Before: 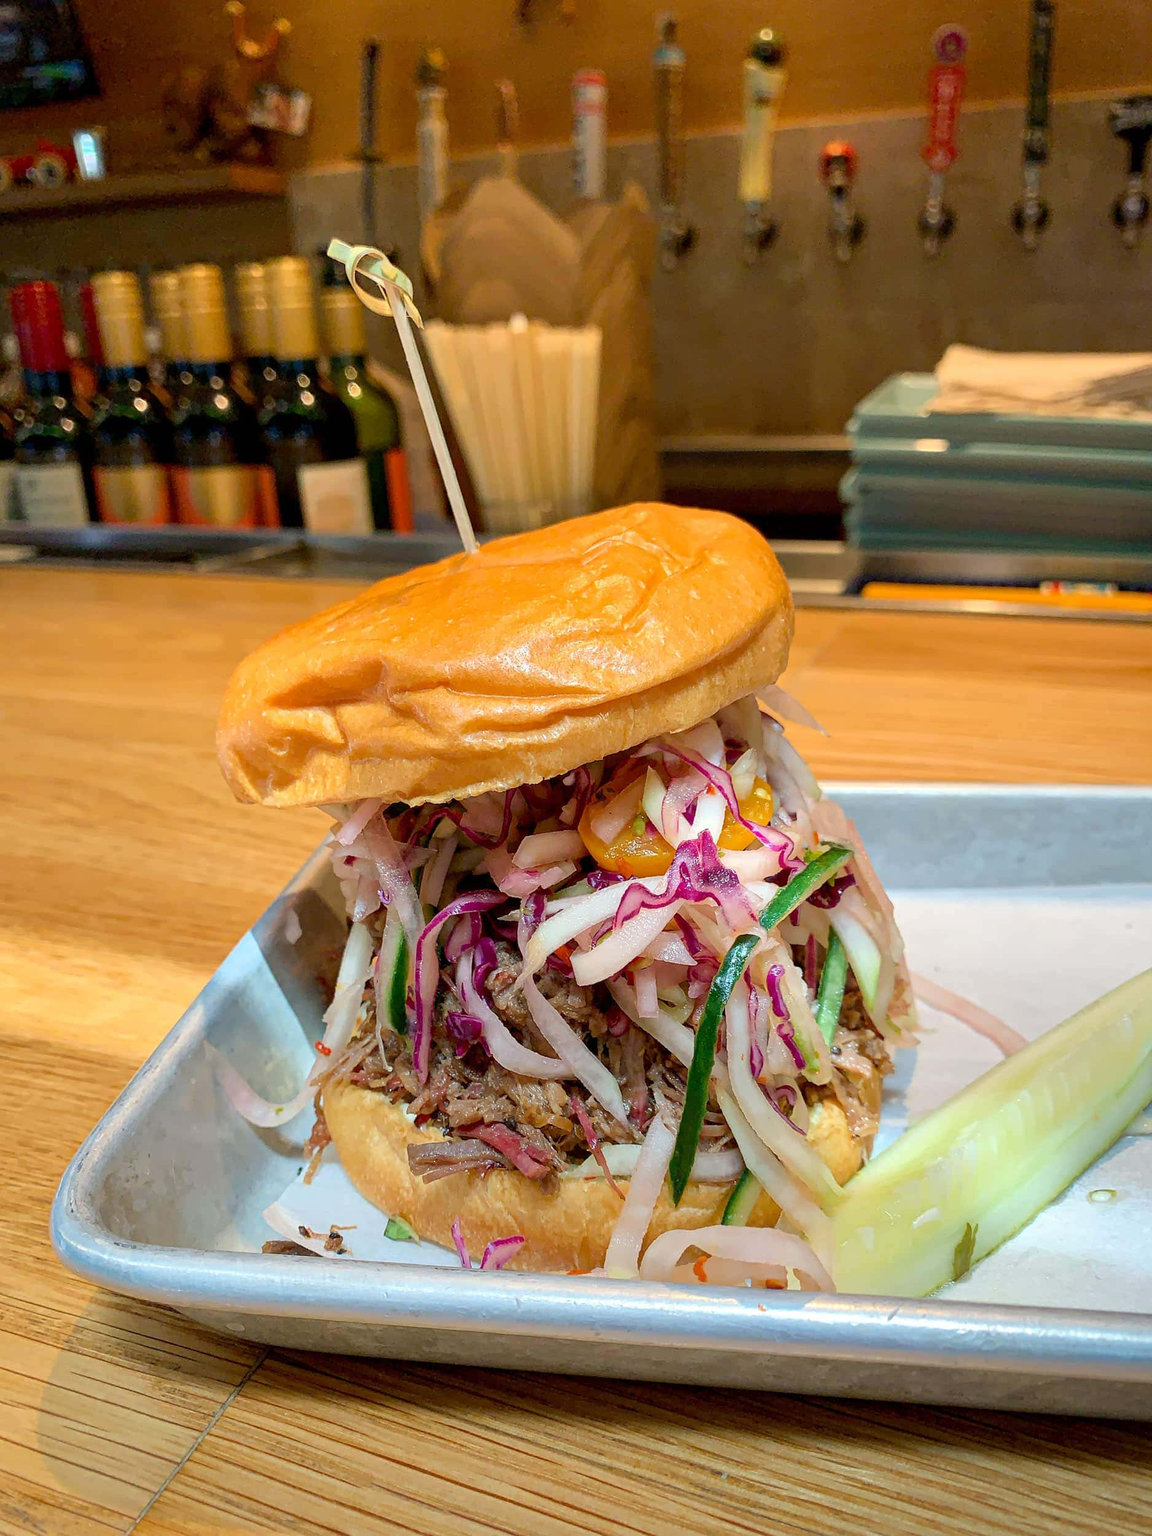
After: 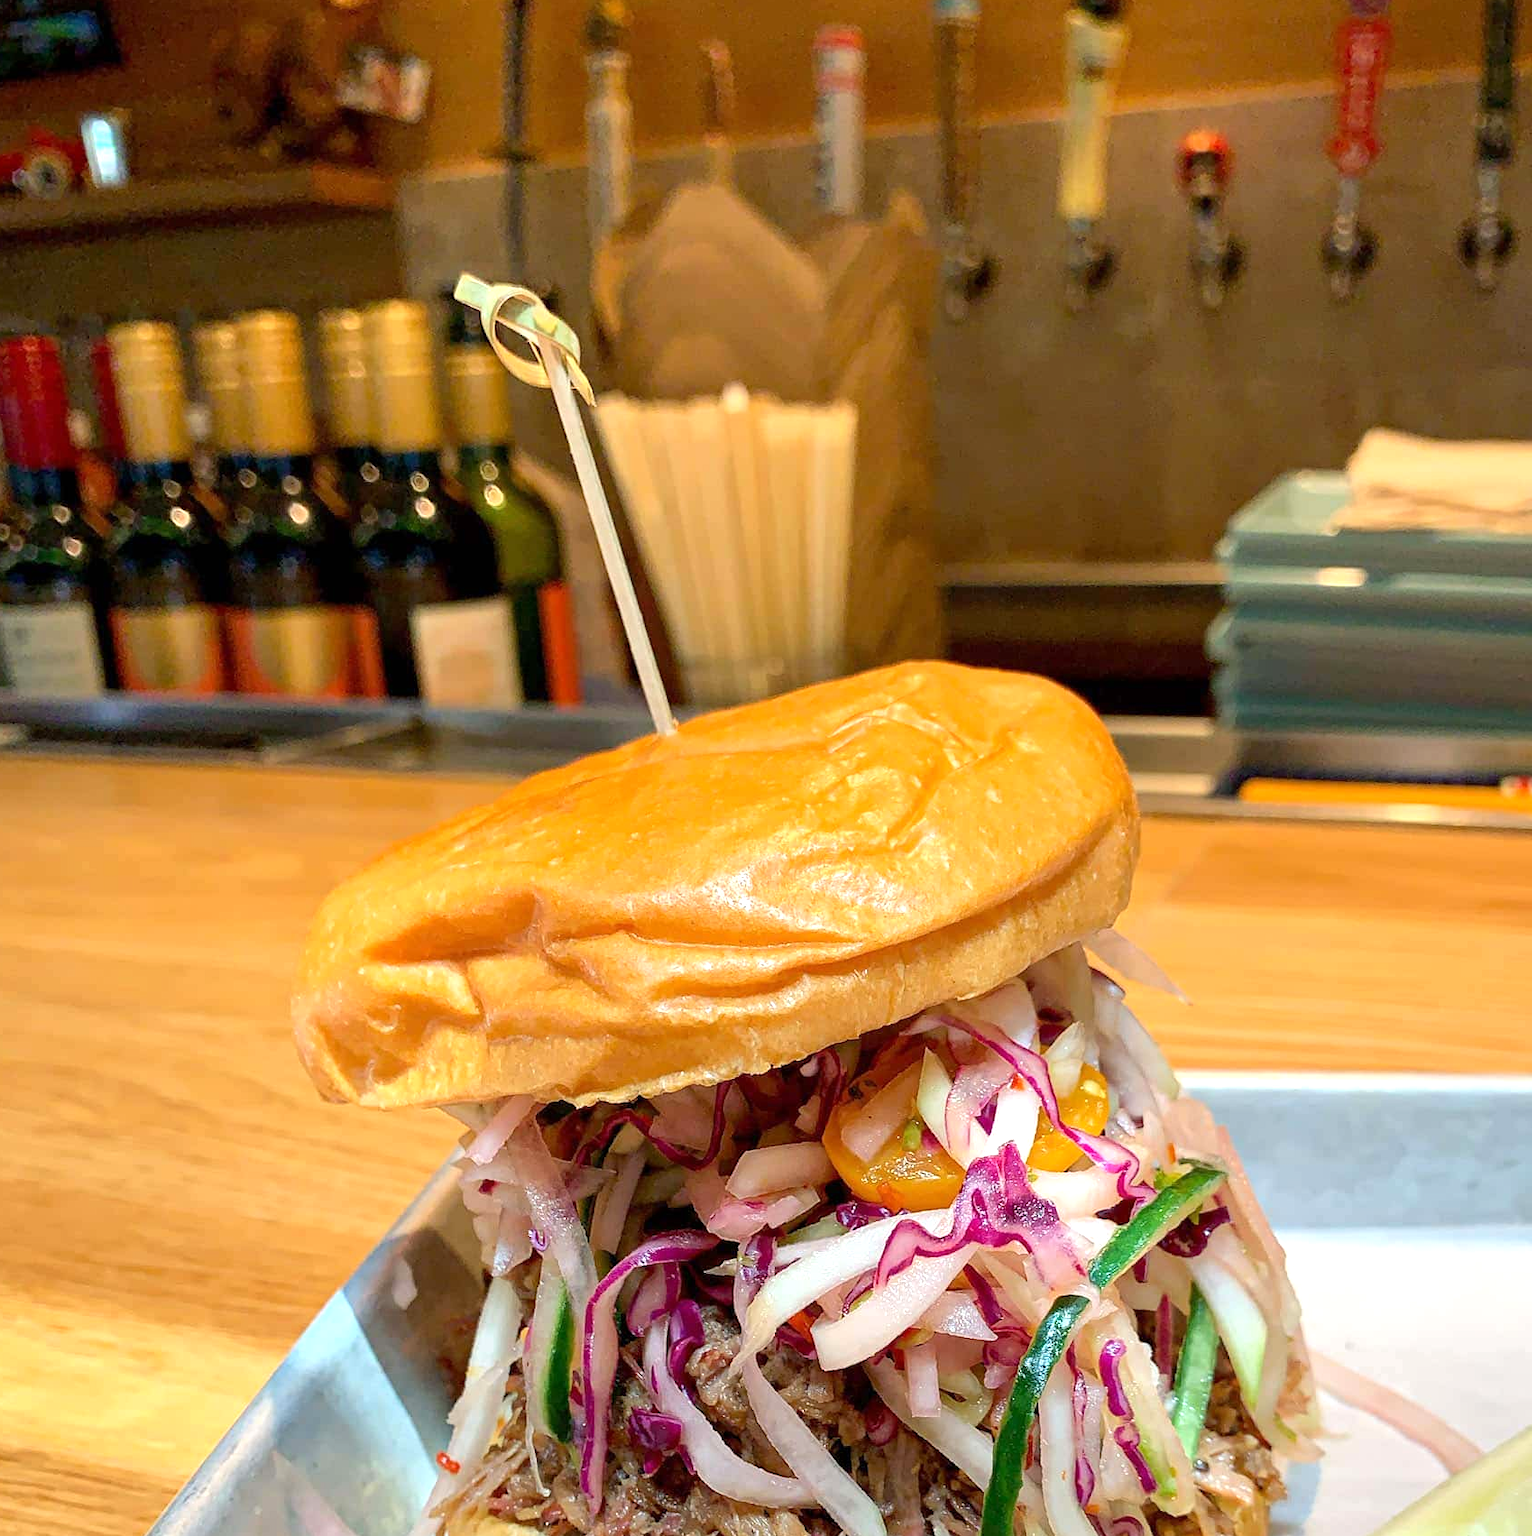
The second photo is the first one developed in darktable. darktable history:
exposure: exposure 0.379 EV, compensate highlight preservation false
crop: left 1.591%, top 3.418%, right 7.776%, bottom 28.451%
